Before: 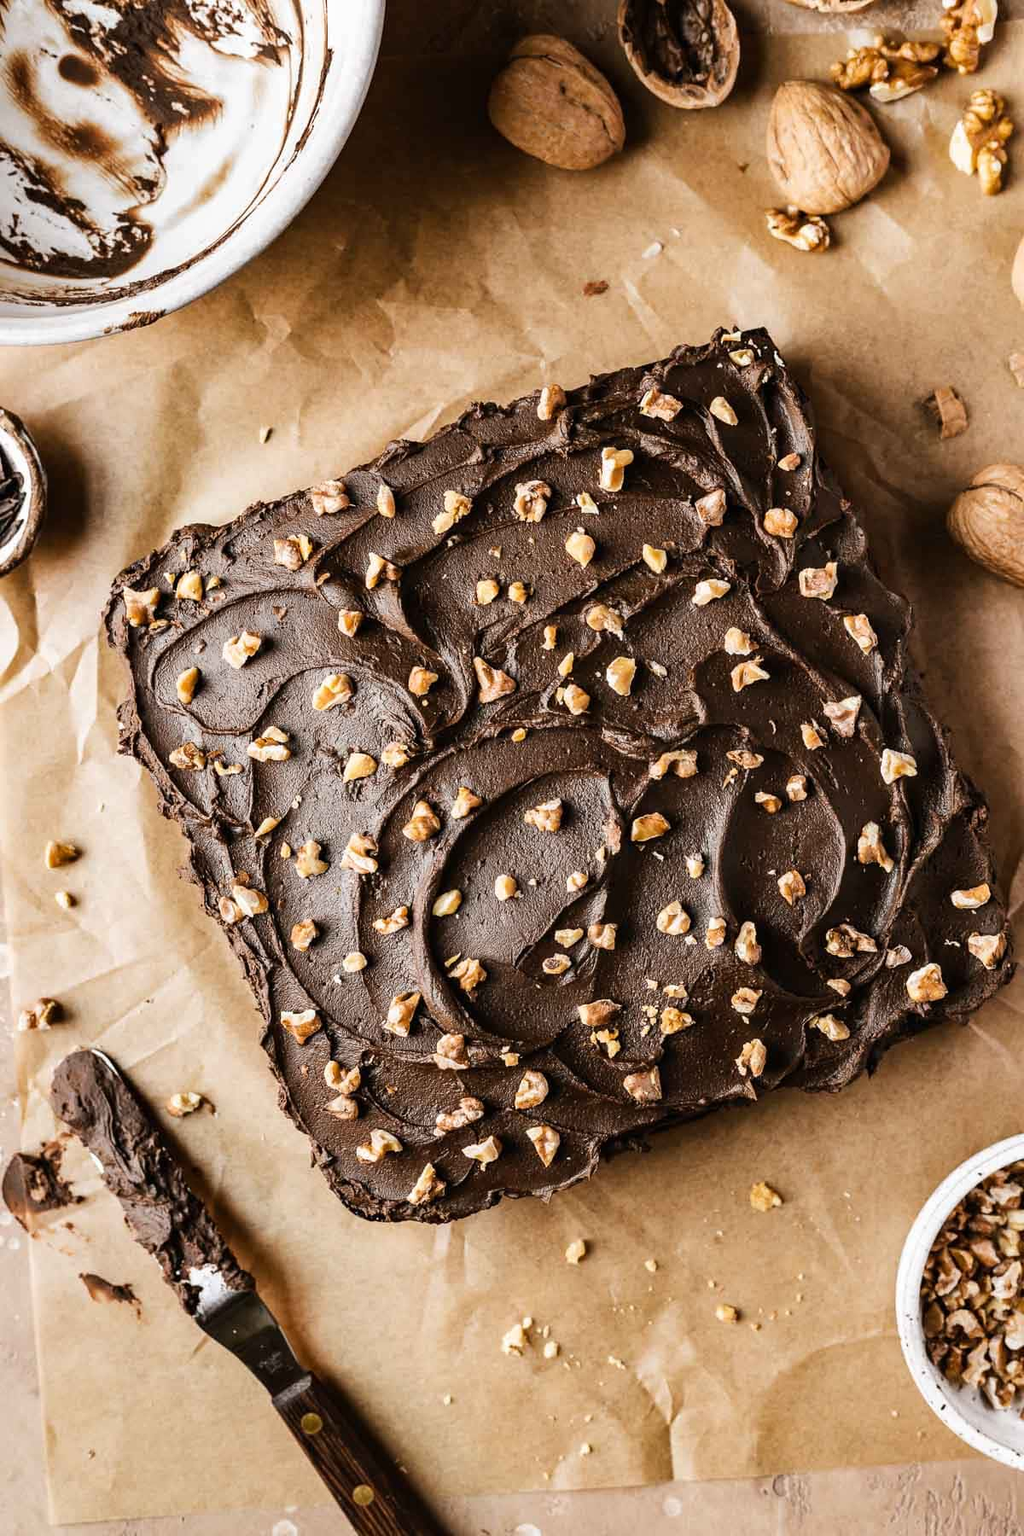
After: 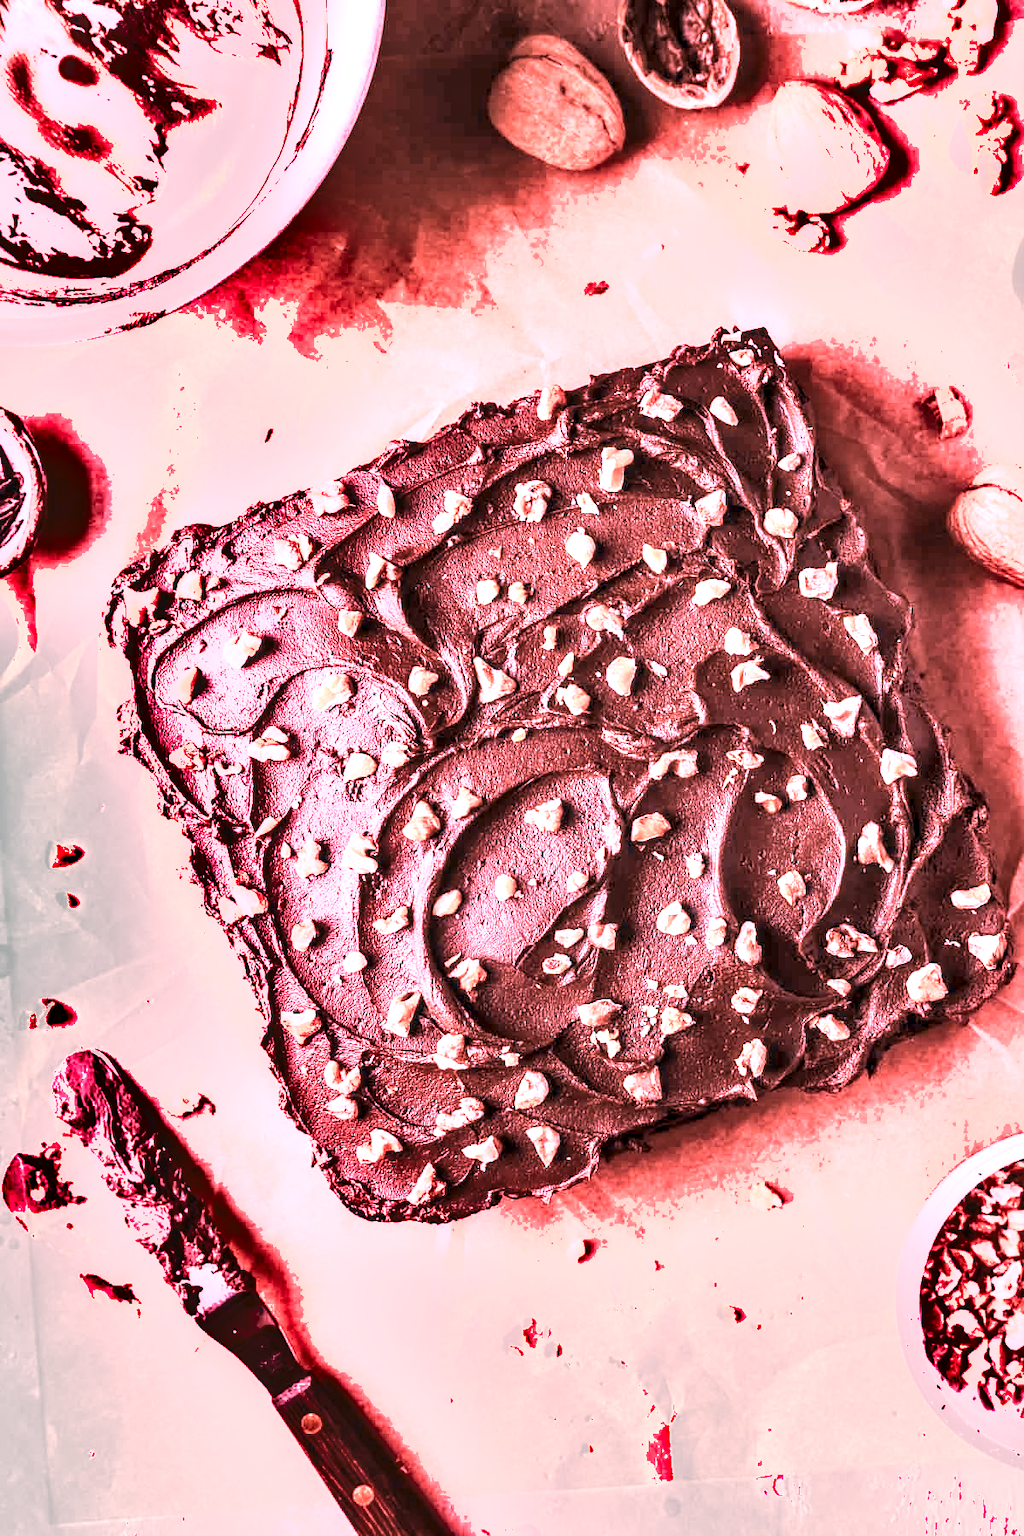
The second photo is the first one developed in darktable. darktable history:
basic adjustments: exposure 0.18 EV, brightness 0.05, saturation -0.32, vibrance 0.13
shadows and highlights: white point adjustment 1, soften with gaussian
white balance: red 2.501, blue 1.528
local contrast: highlights 40%, shadows 60%, detail 136%, midtone range 0.514
